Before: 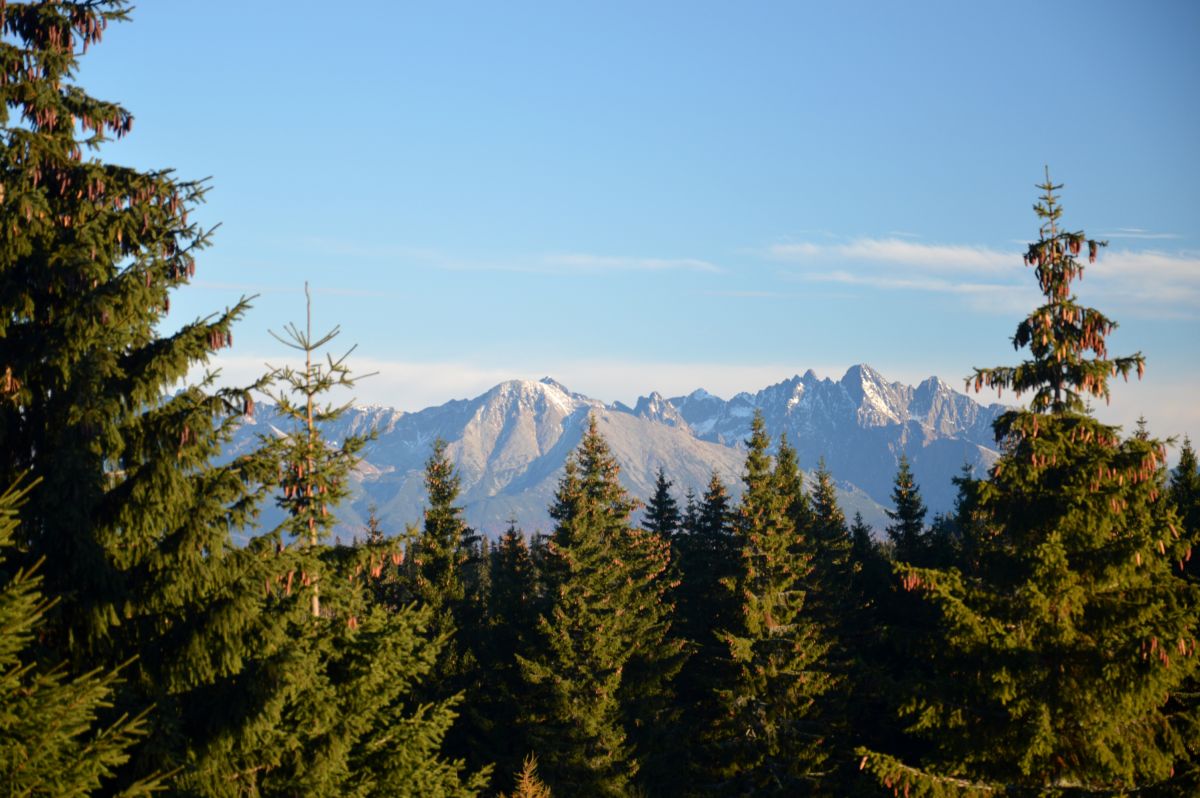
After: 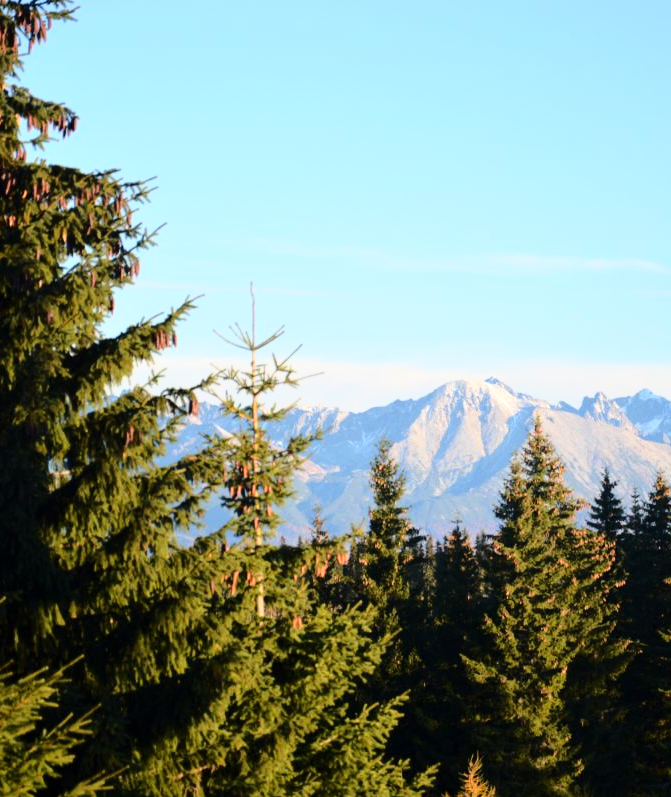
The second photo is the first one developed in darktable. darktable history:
base curve: curves: ch0 [(0, 0) (0.028, 0.03) (0.121, 0.232) (0.46, 0.748) (0.859, 0.968) (1, 1)]
crop: left 4.663%, right 39.04%
